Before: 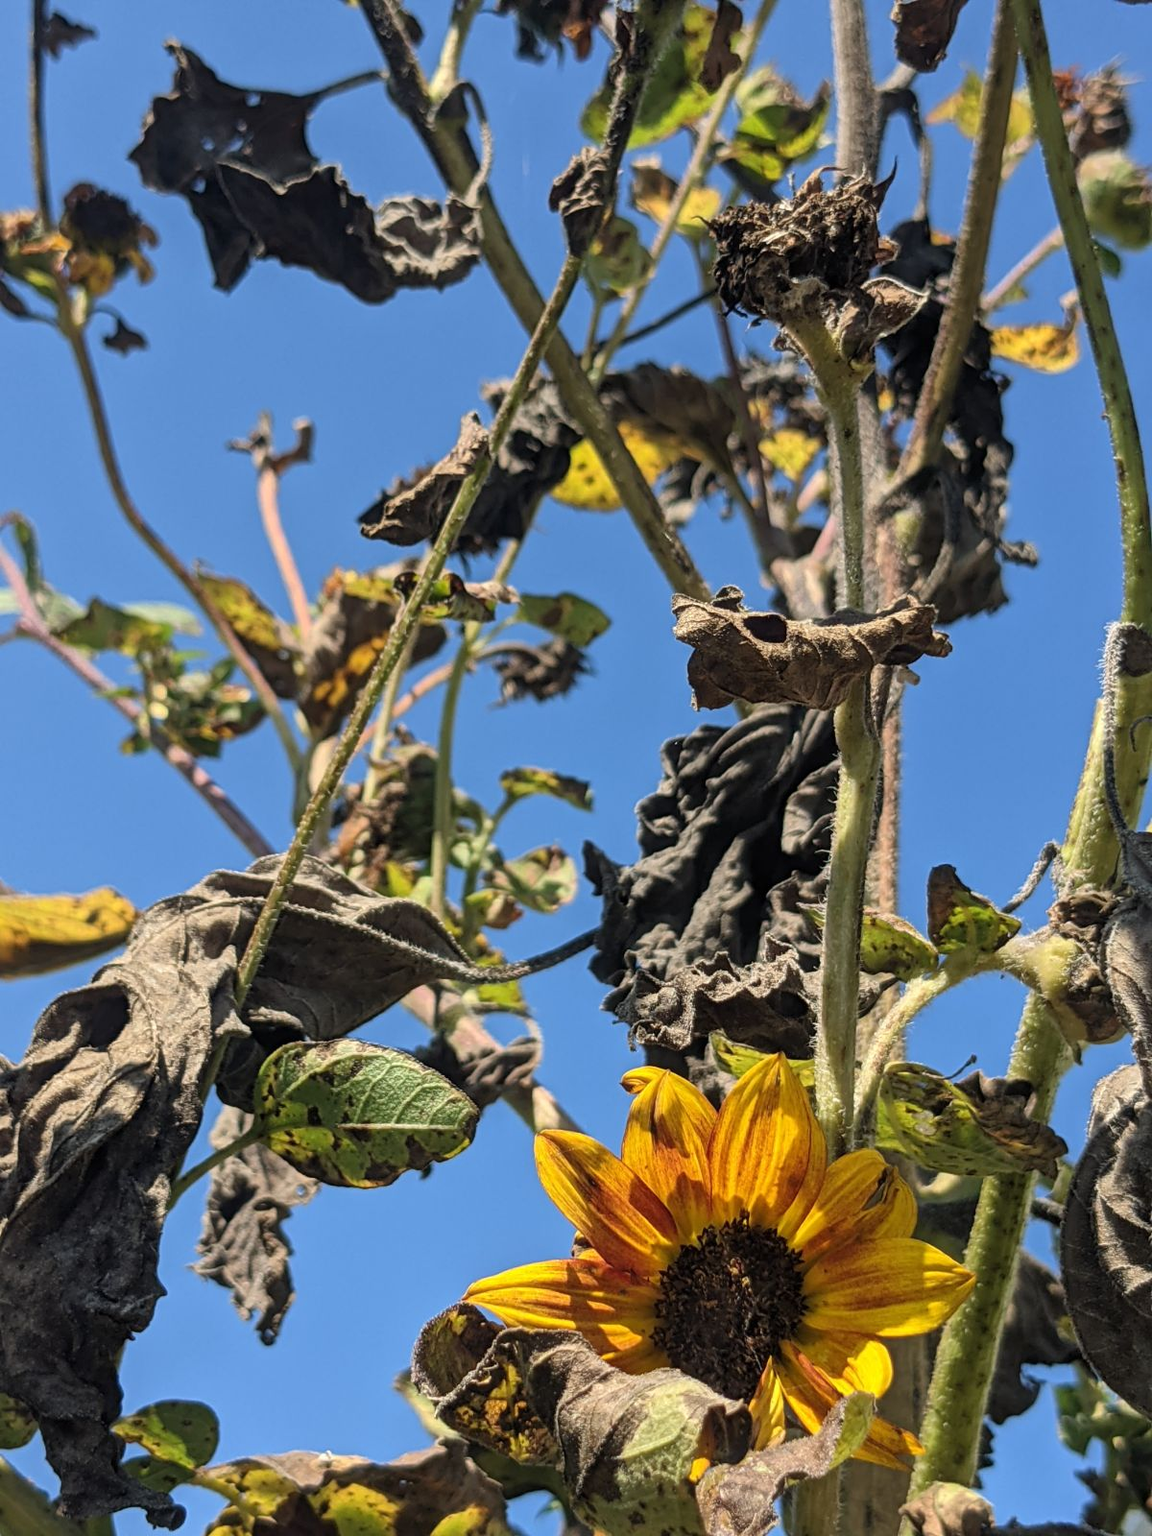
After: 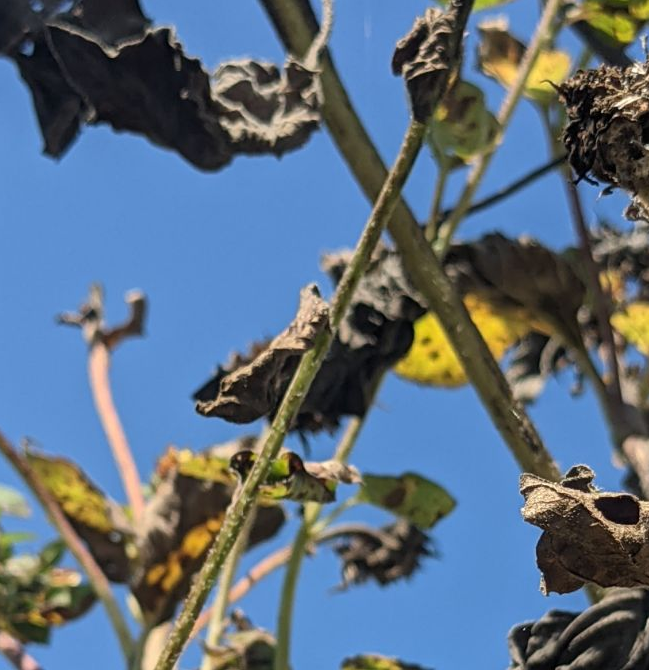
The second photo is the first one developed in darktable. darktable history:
crop: left 15.074%, top 9.115%, right 30.832%, bottom 48.973%
